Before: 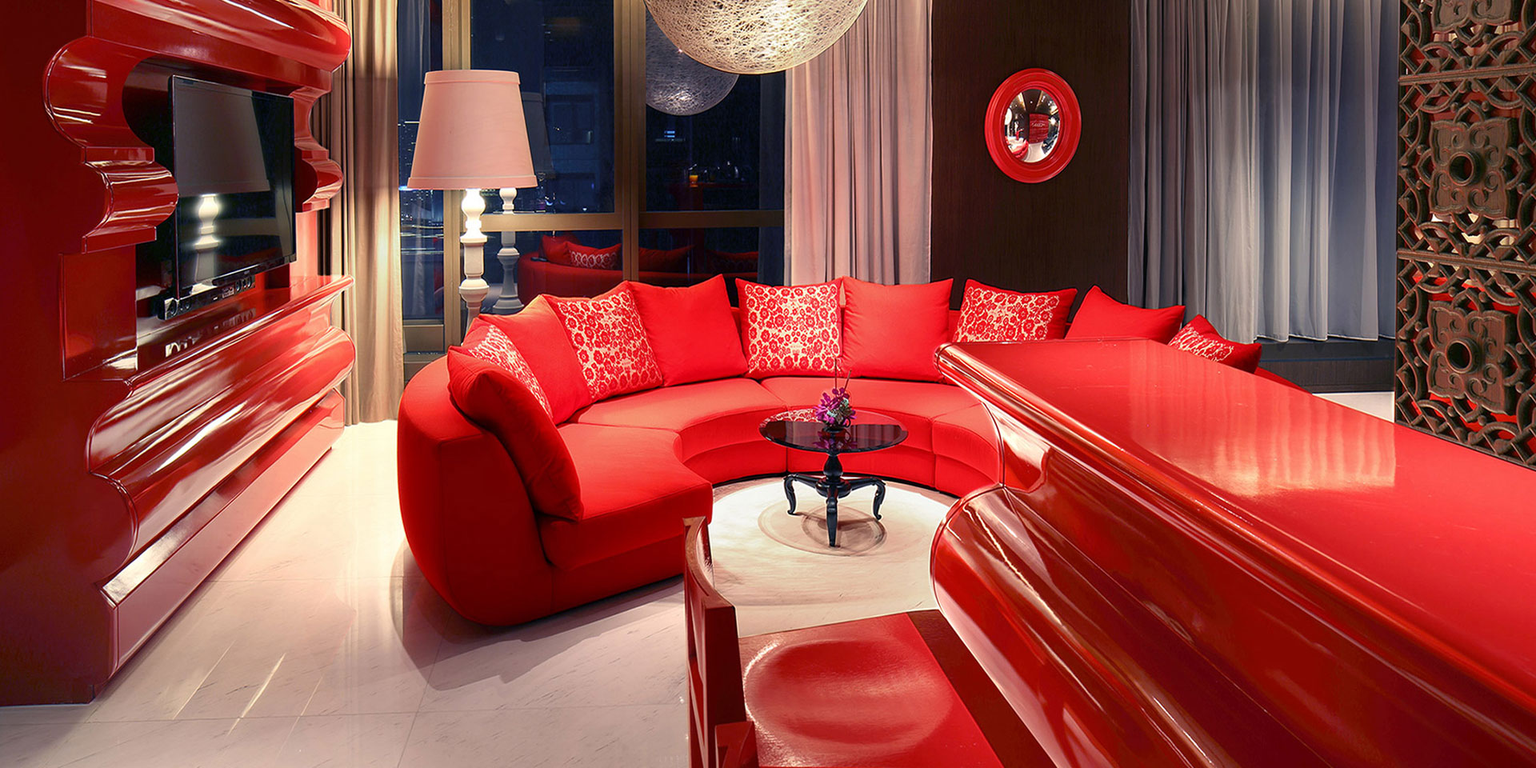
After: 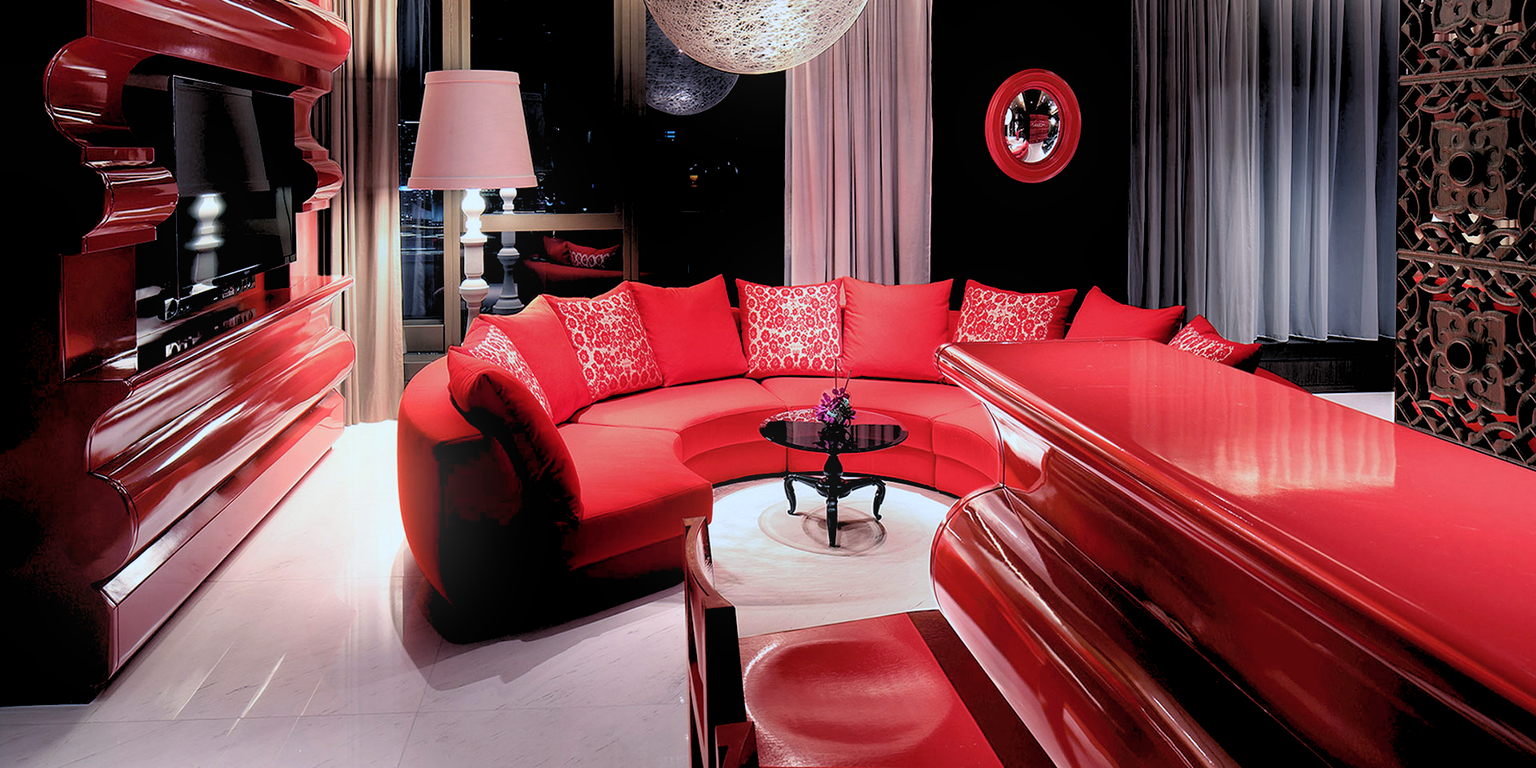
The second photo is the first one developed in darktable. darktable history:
color correction: highlights a* -2.24, highlights b* -18.1
bloom: size 15%, threshold 97%, strength 7%
exposure: black level correction -0.015, exposure -0.125 EV
rgb levels: levels [[0.029, 0.461, 0.922], [0, 0.5, 1], [0, 0.5, 1]]
